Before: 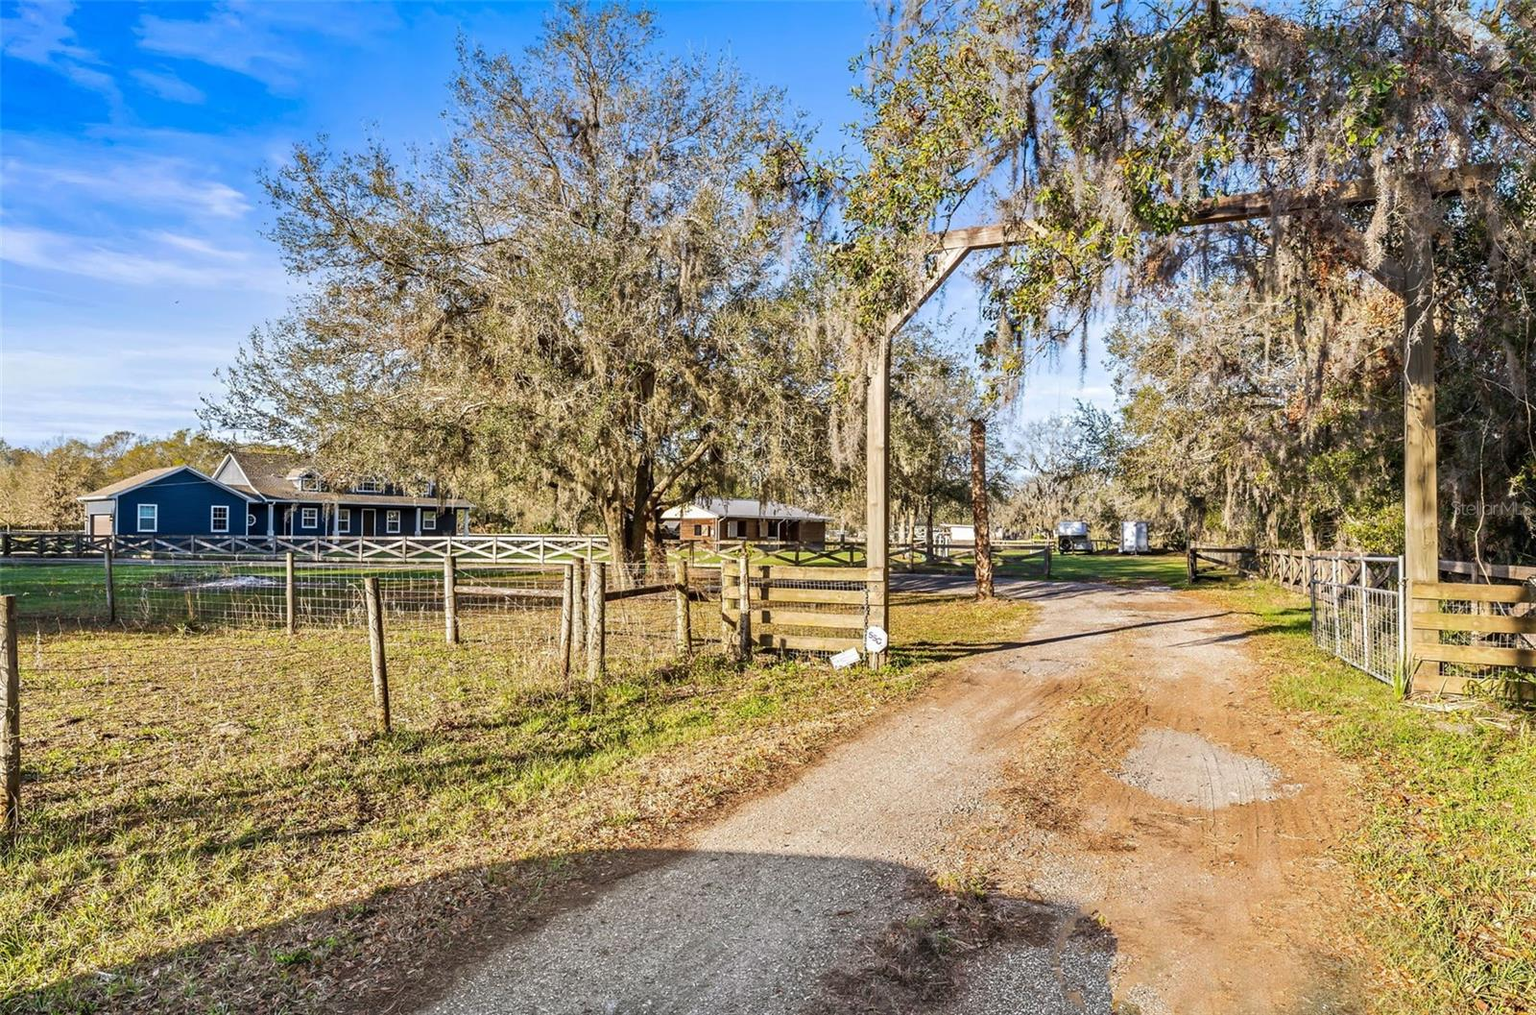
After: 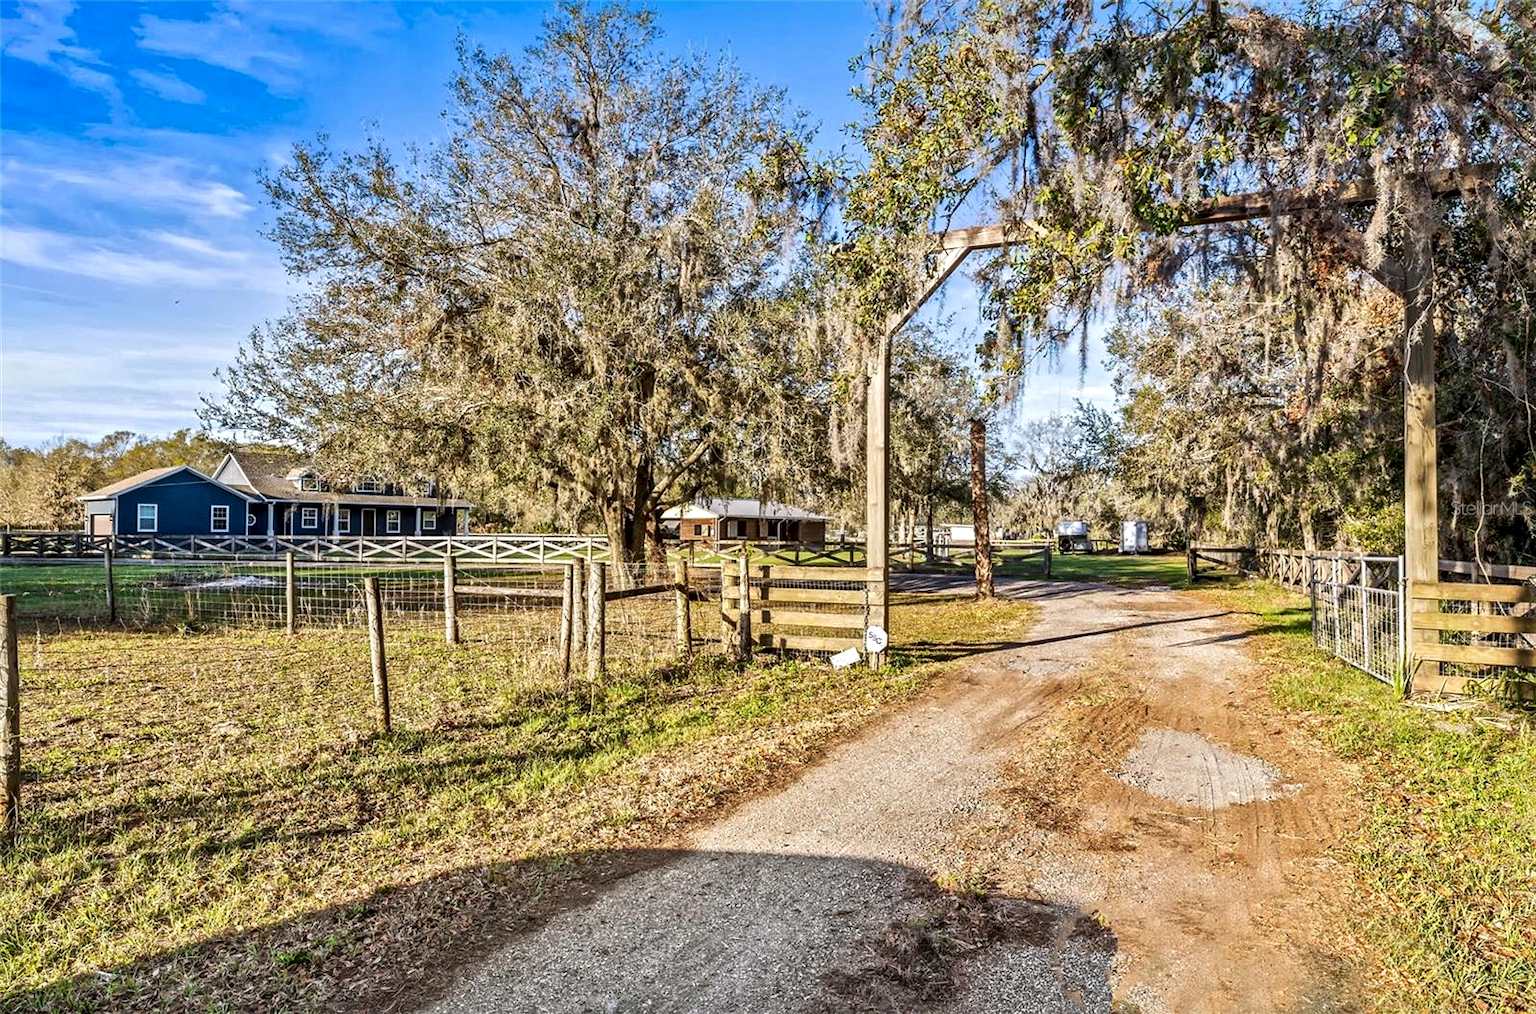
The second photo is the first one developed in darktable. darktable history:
local contrast: mode bilateral grid, contrast 20, coarseness 19, detail 163%, midtone range 0.2
